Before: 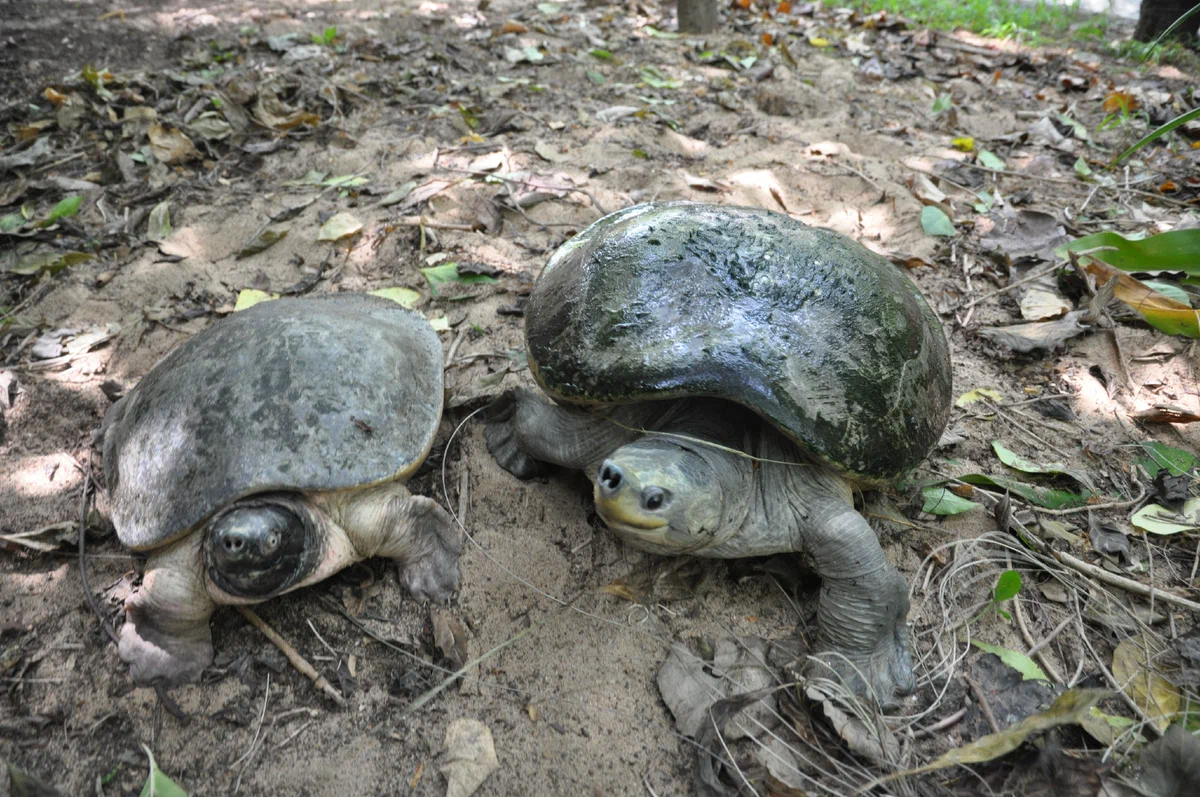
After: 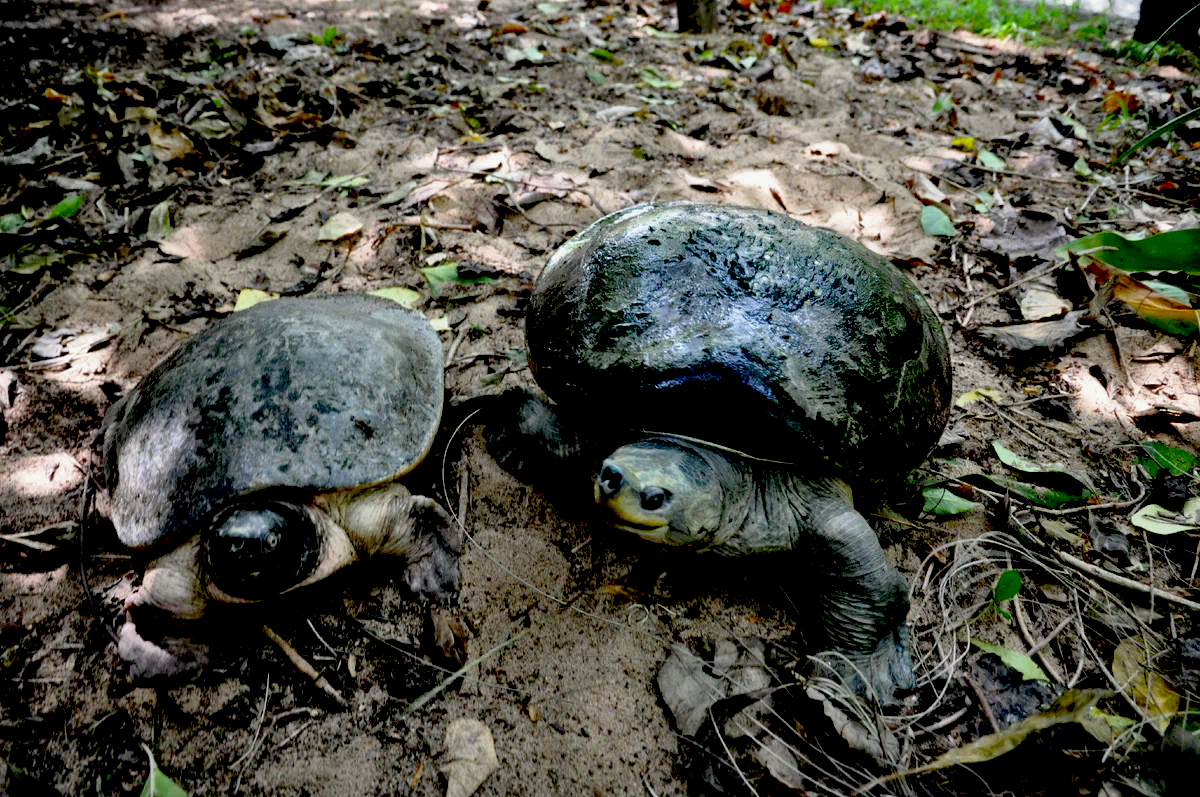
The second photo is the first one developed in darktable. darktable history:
exposure: black level correction 0.1, exposure -0.093 EV, compensate highlight preservation false
